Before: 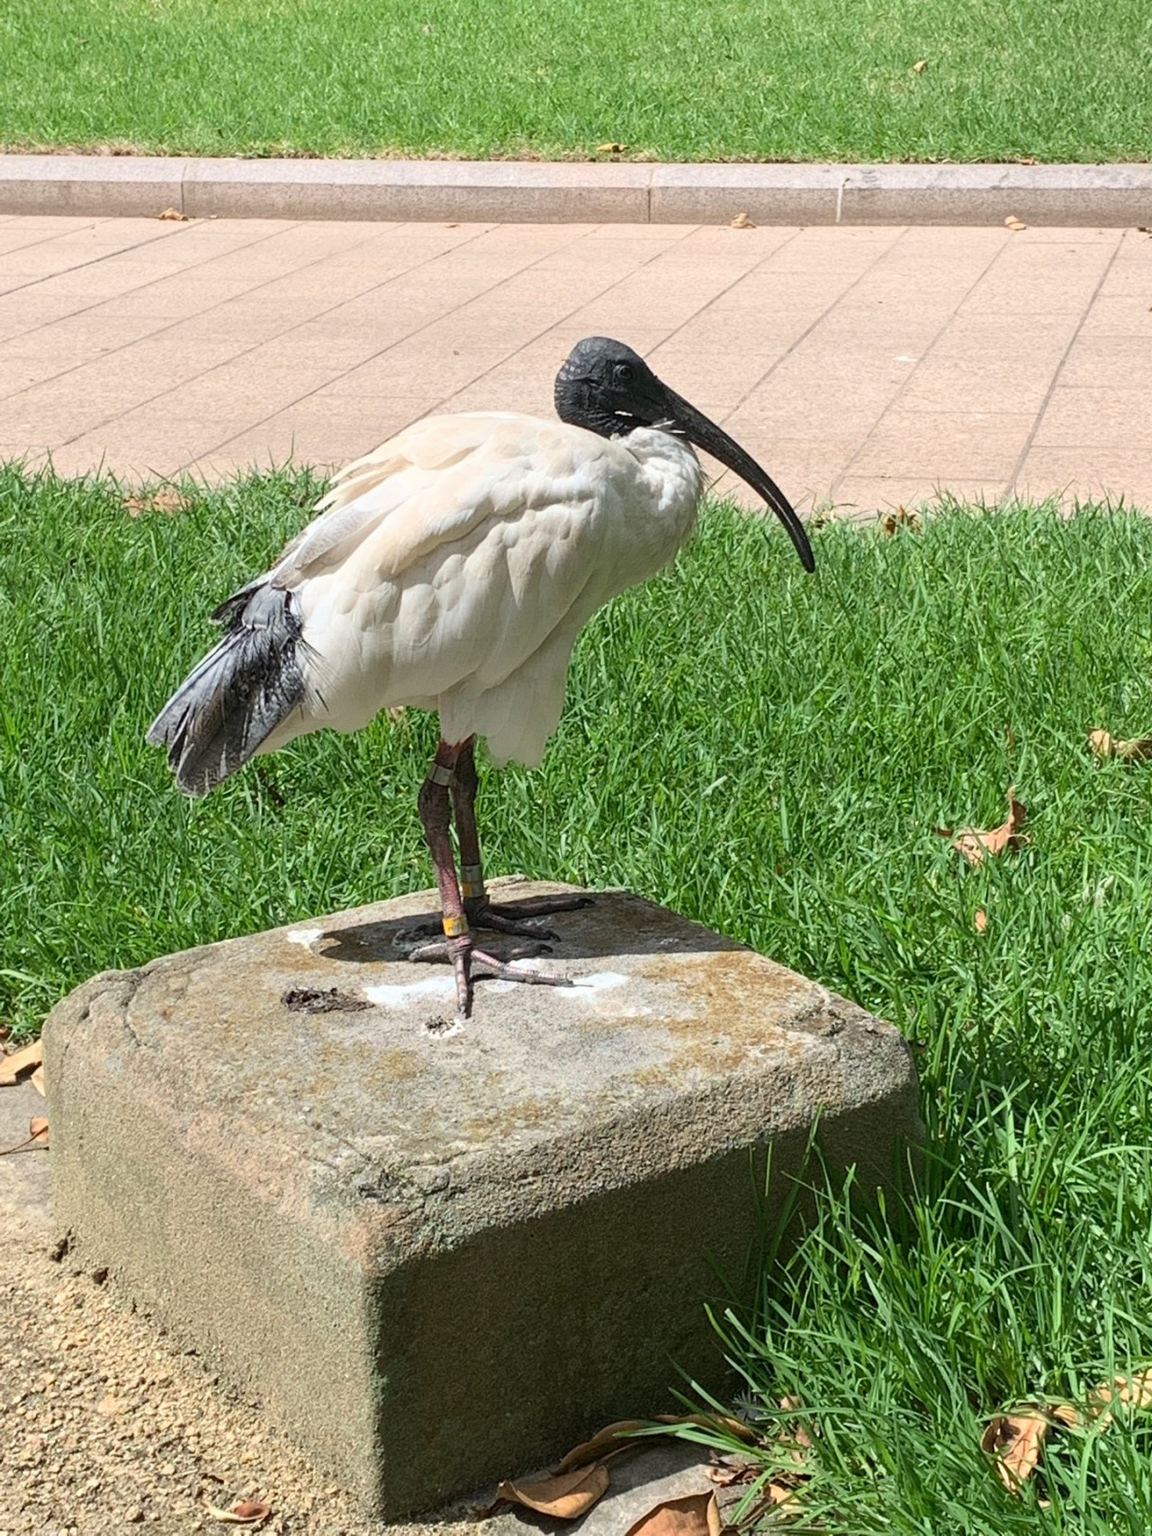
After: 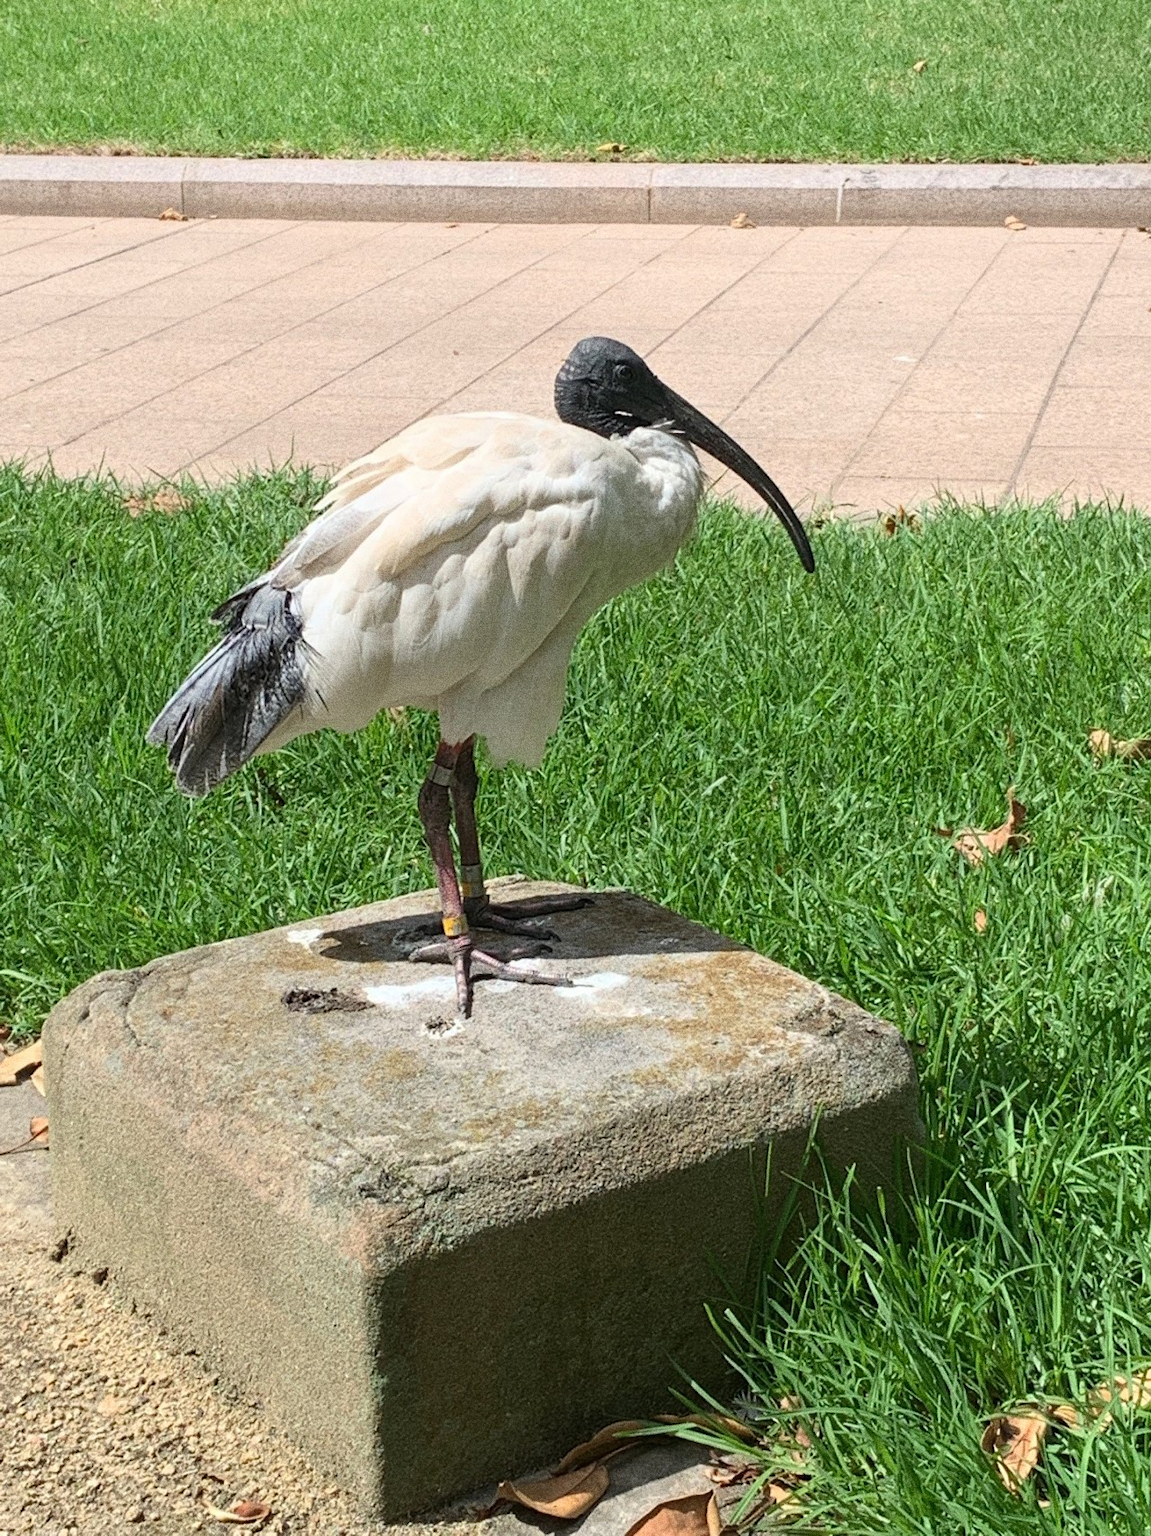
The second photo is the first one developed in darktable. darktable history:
color correction: highlights a* -0.182, highlights b* -0.124
grain: coarseness 0.09 ISO, strength 40%
